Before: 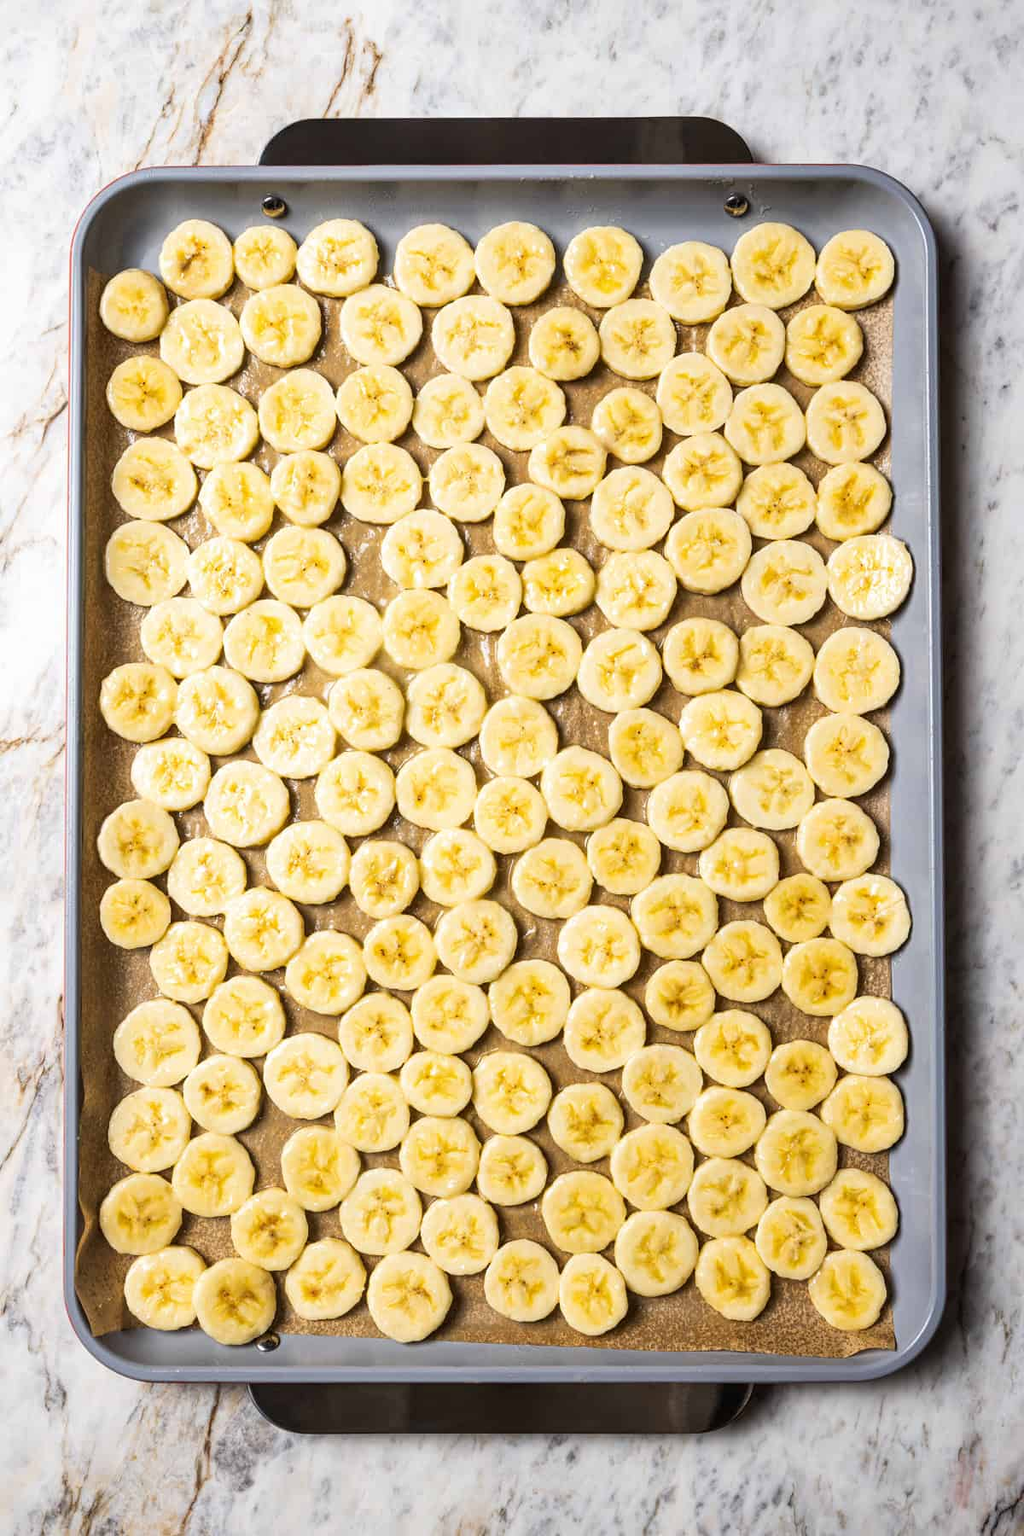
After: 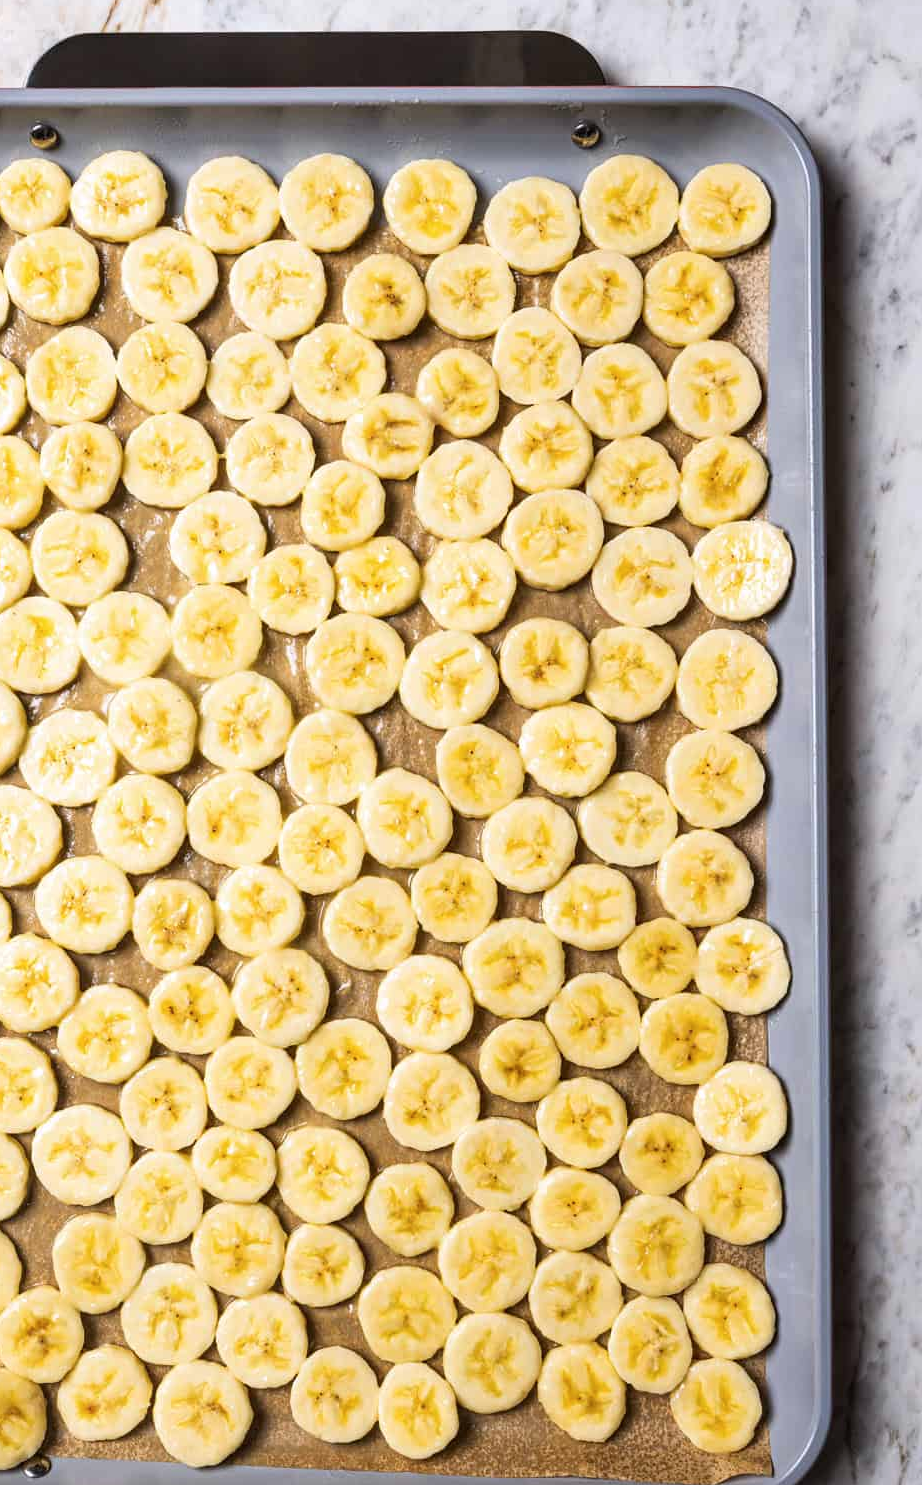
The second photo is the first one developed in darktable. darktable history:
crop: left 23.14%, top 5.898%, bottom 11.552%
color calibration: illuminant custom, x 0.349, y 0.364, temperature 4949.52 K
